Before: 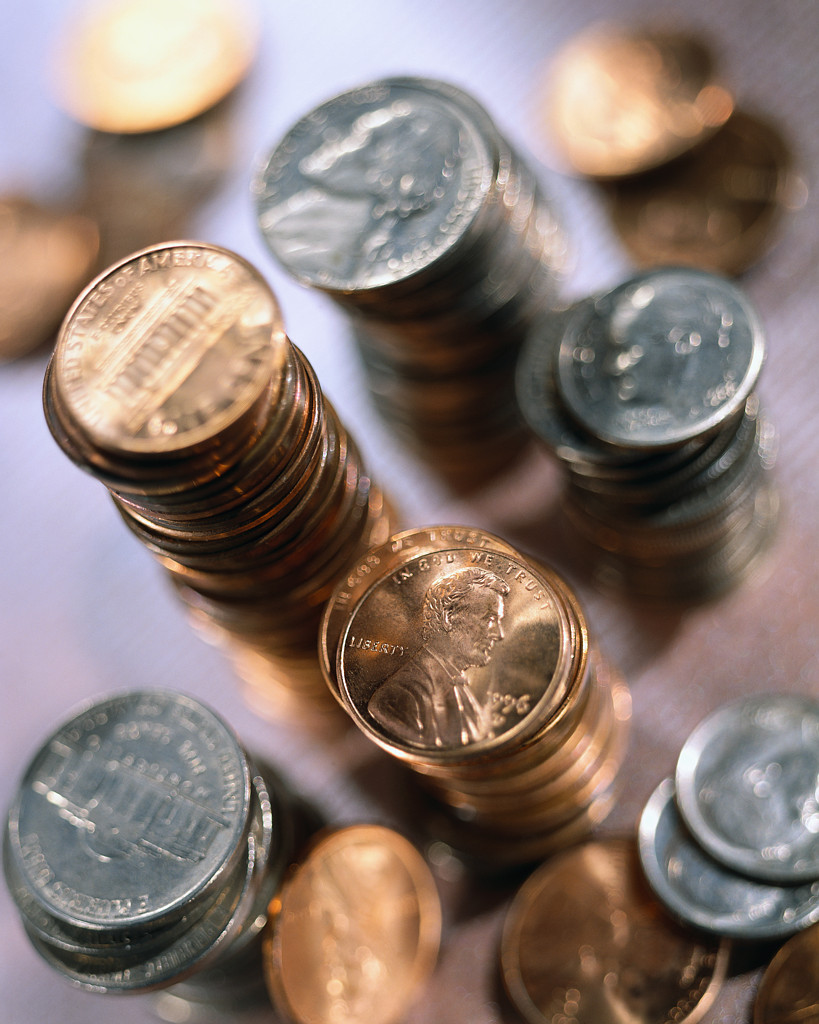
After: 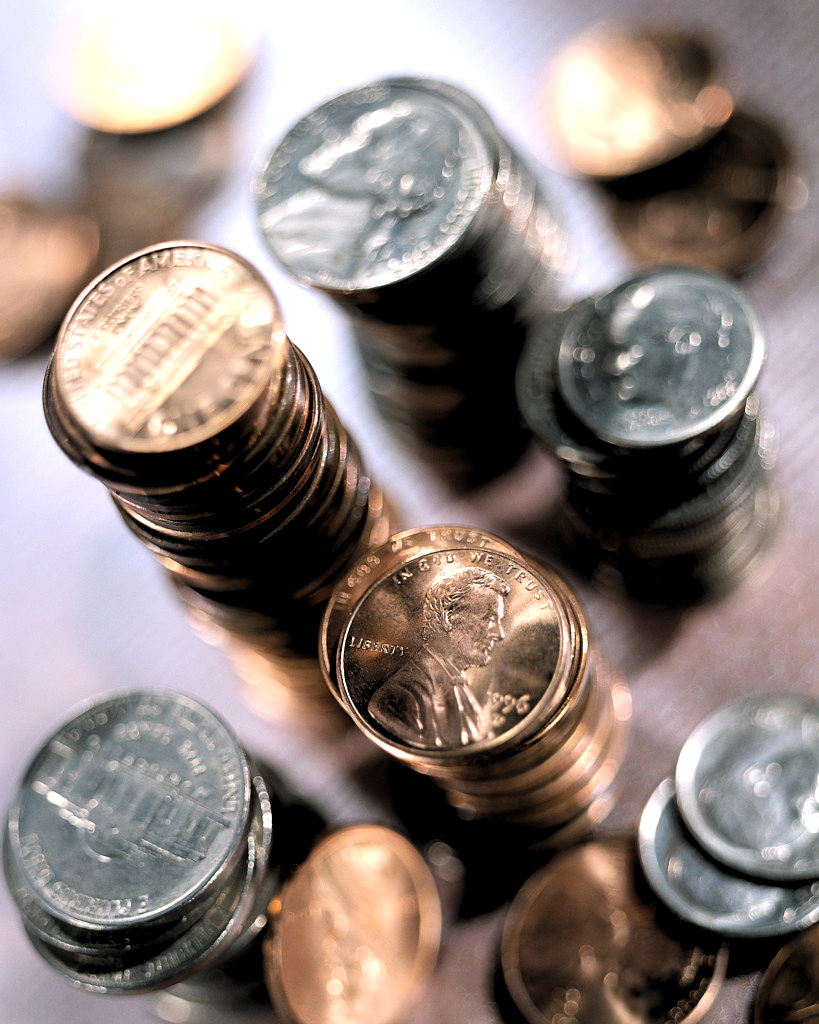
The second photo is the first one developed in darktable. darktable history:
tone equalizer: mask exposure compensation -0.488 EV
levels: levels [0.182, 0.542, 0.902]
